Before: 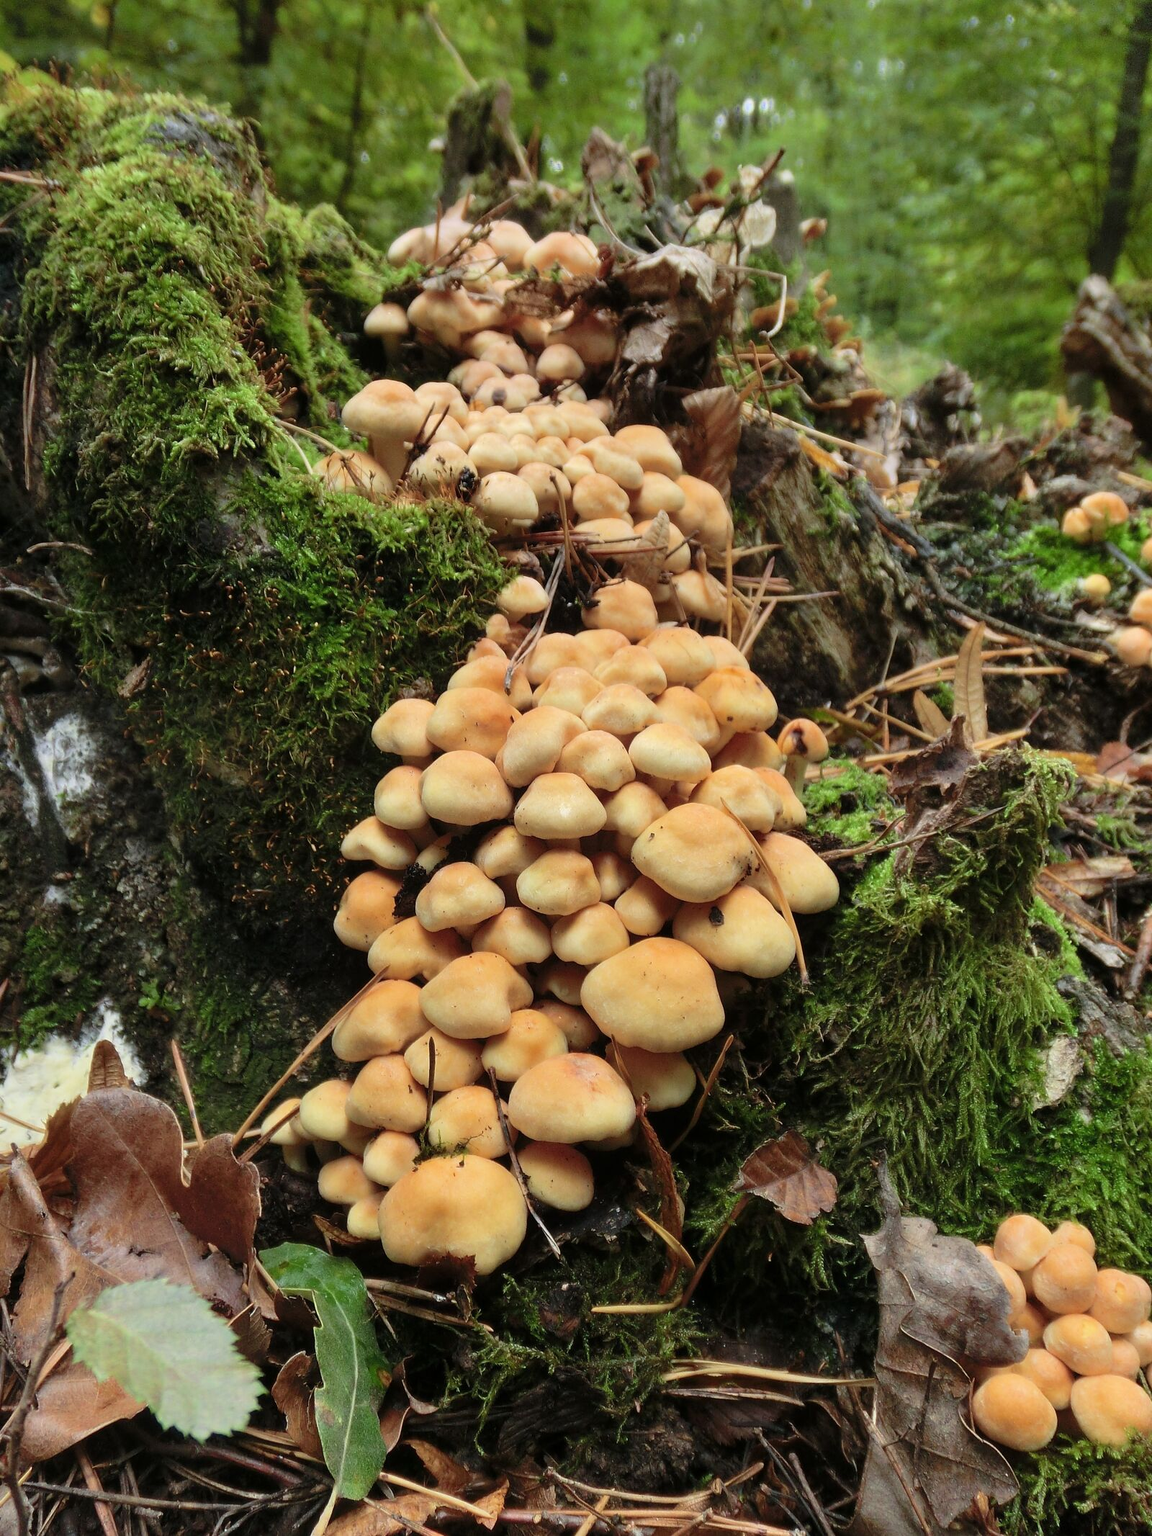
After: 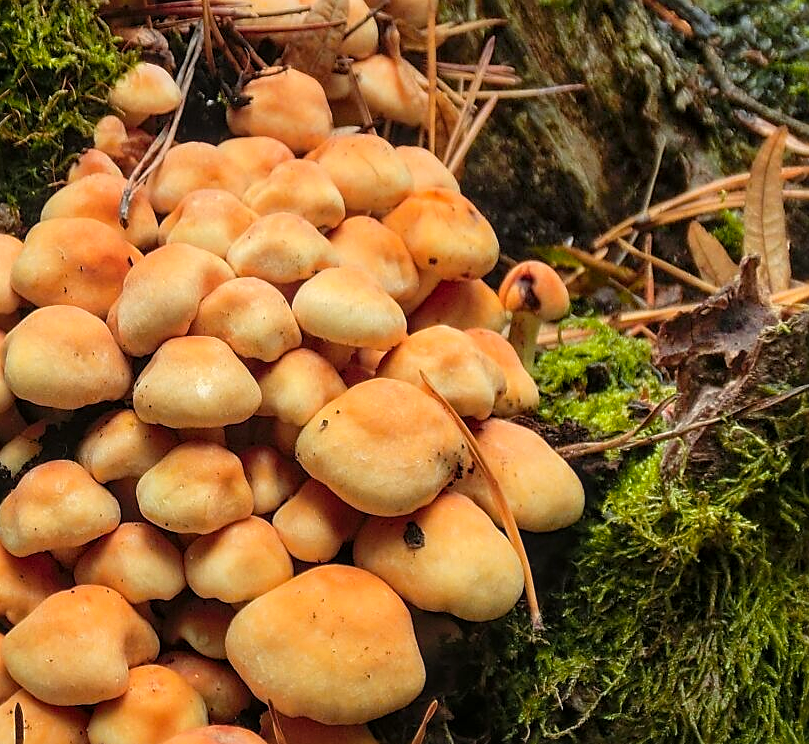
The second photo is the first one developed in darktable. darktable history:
sharpen: on, module defaults
local contrast: on, module defaults
color balance rgb: perceptual saturation grading › global saturation 19.639%, global vibrance 20%
color zones: curves: ch1 [(0.309, 0.524) (0.41, 0.329) (0.508, 0.509)]; ch2 [(0.25, 0.457) (0.75, 0.5)]
crop: left 36.313%, top 34.583%, right 13.114%, bottom 30.51%
